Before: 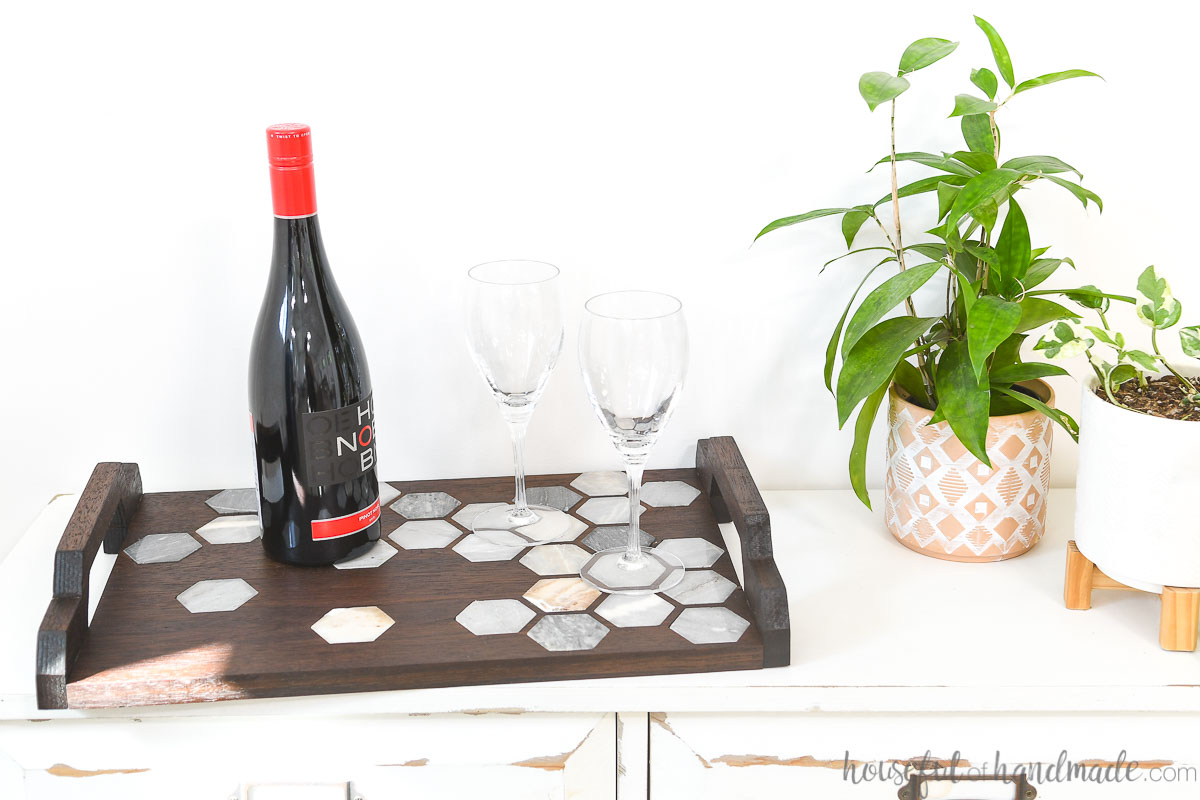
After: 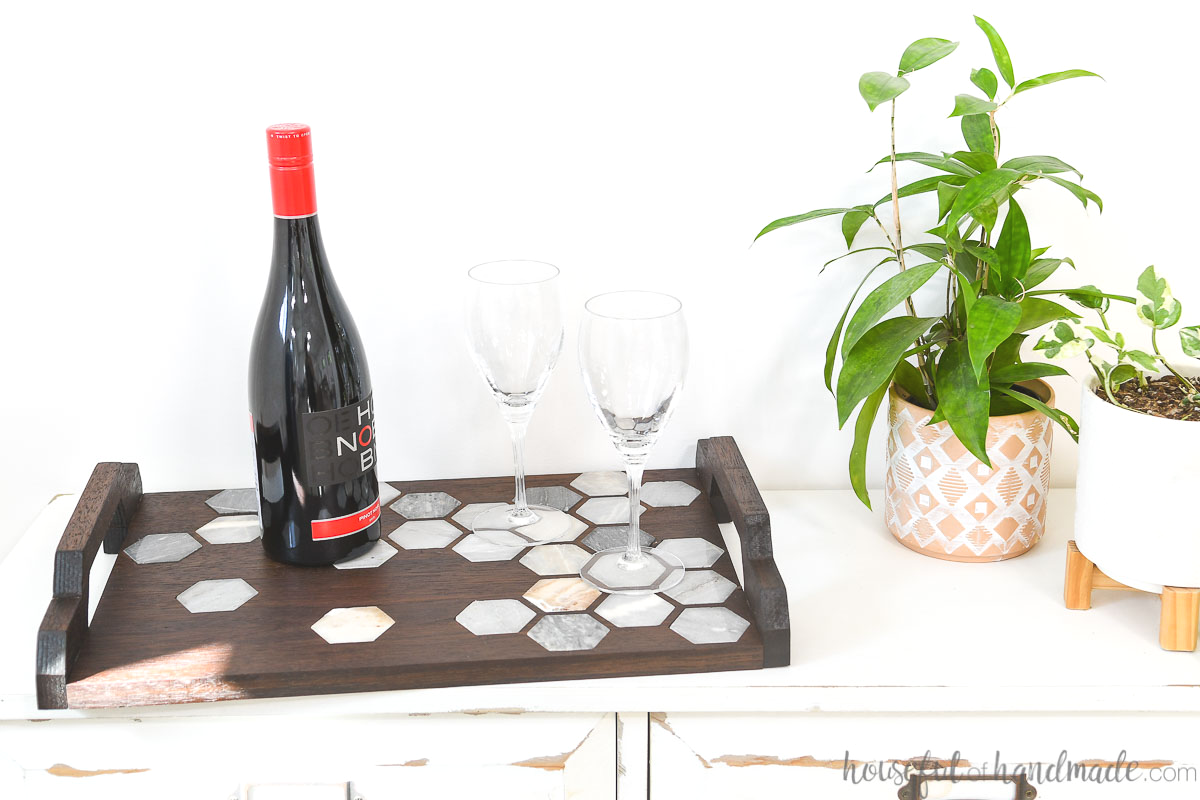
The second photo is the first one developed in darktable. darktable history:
exposure: black level correction -0.003, exposure 0.044 EV, compensate highlight preservation false
